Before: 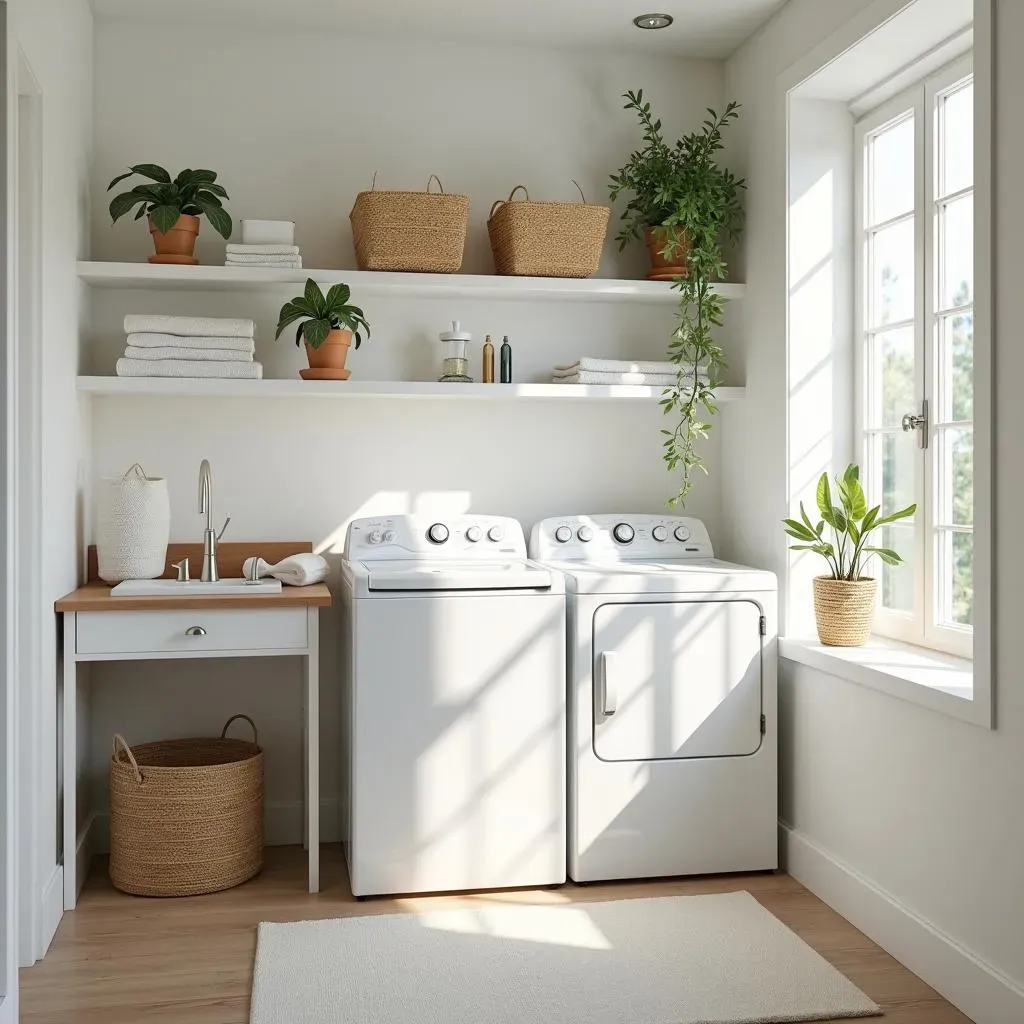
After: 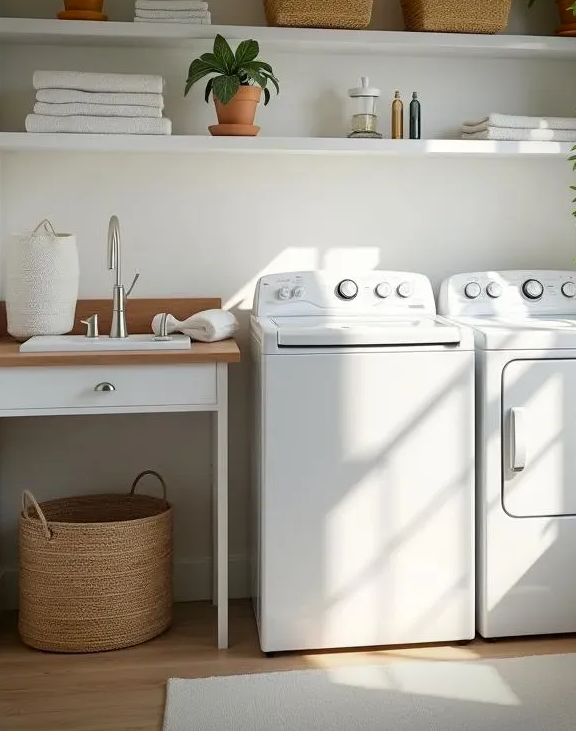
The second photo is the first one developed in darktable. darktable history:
vignetting: fall-off start 88.53%, fall-off radius 44.2%, saturation 0.376, width/height ratio 1.161
crop: left 8.966%, top 23.852%, right 34.699%, bottom 4.703%
